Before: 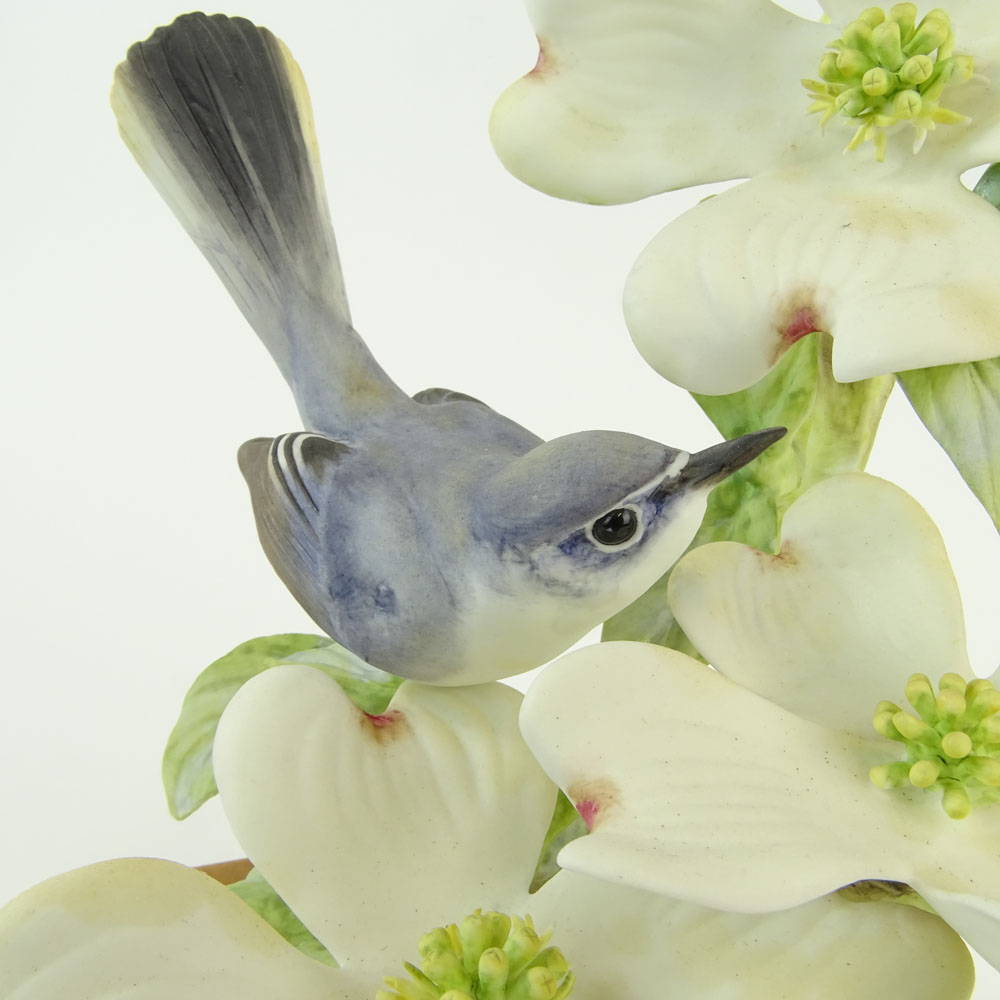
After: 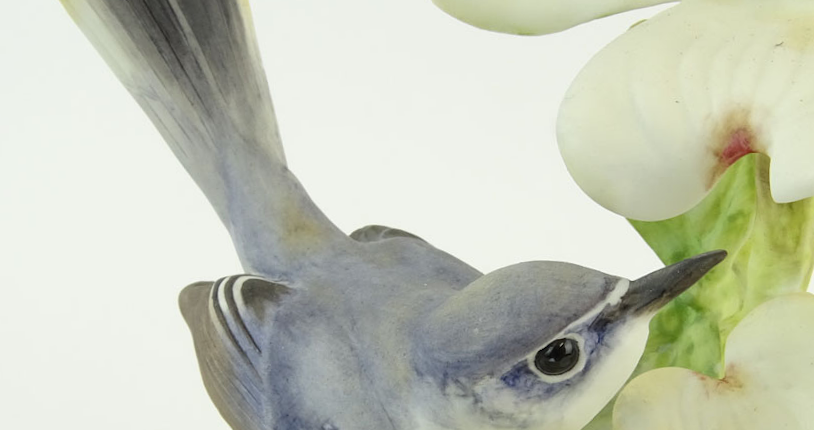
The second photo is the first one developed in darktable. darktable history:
crop: left 7.036%, top 18.398%, right 14.379%, bottom 40.043%
rotate and perspective: rotation -2.22°, lens shift (horizontal) -0.022, automatic cropping off
